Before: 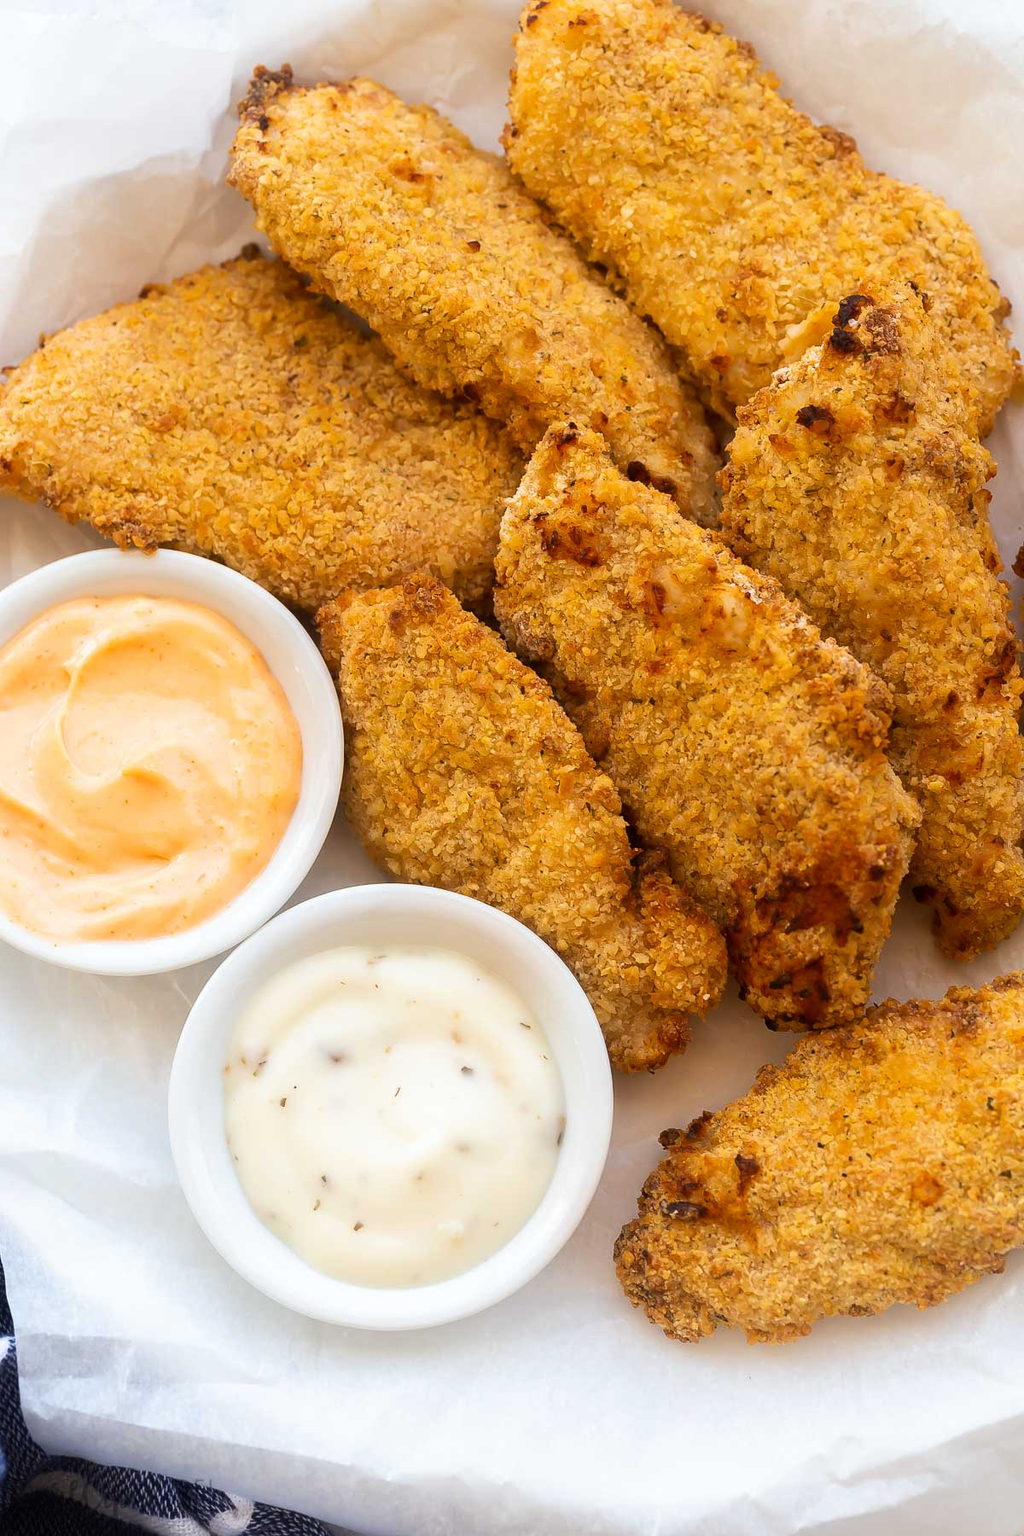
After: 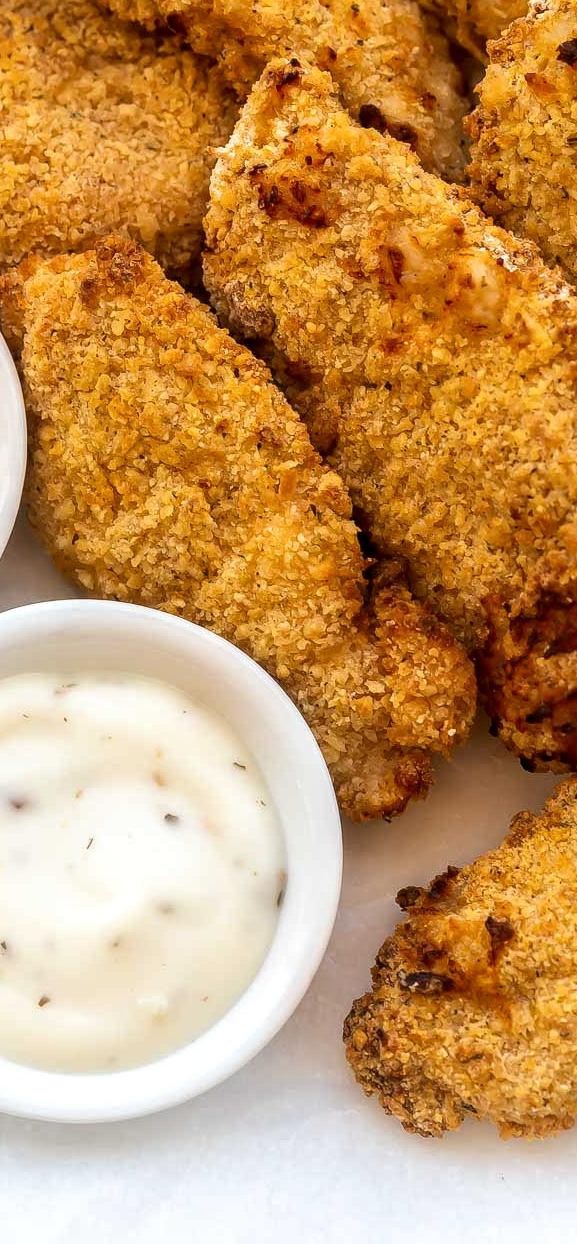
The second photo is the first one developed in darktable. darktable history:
local contrast: on, module defaults
crop: left 31.384%, top 24.269%, right 20.474%, bottom 6.6%
contrast equalizer: octaves 7, y [[0.509, 0.517, 0.523, 0.523, 0.517, 0.509], [0.5 ×6], [0.5 ×6], [0 ×6], [0 ×6]]
